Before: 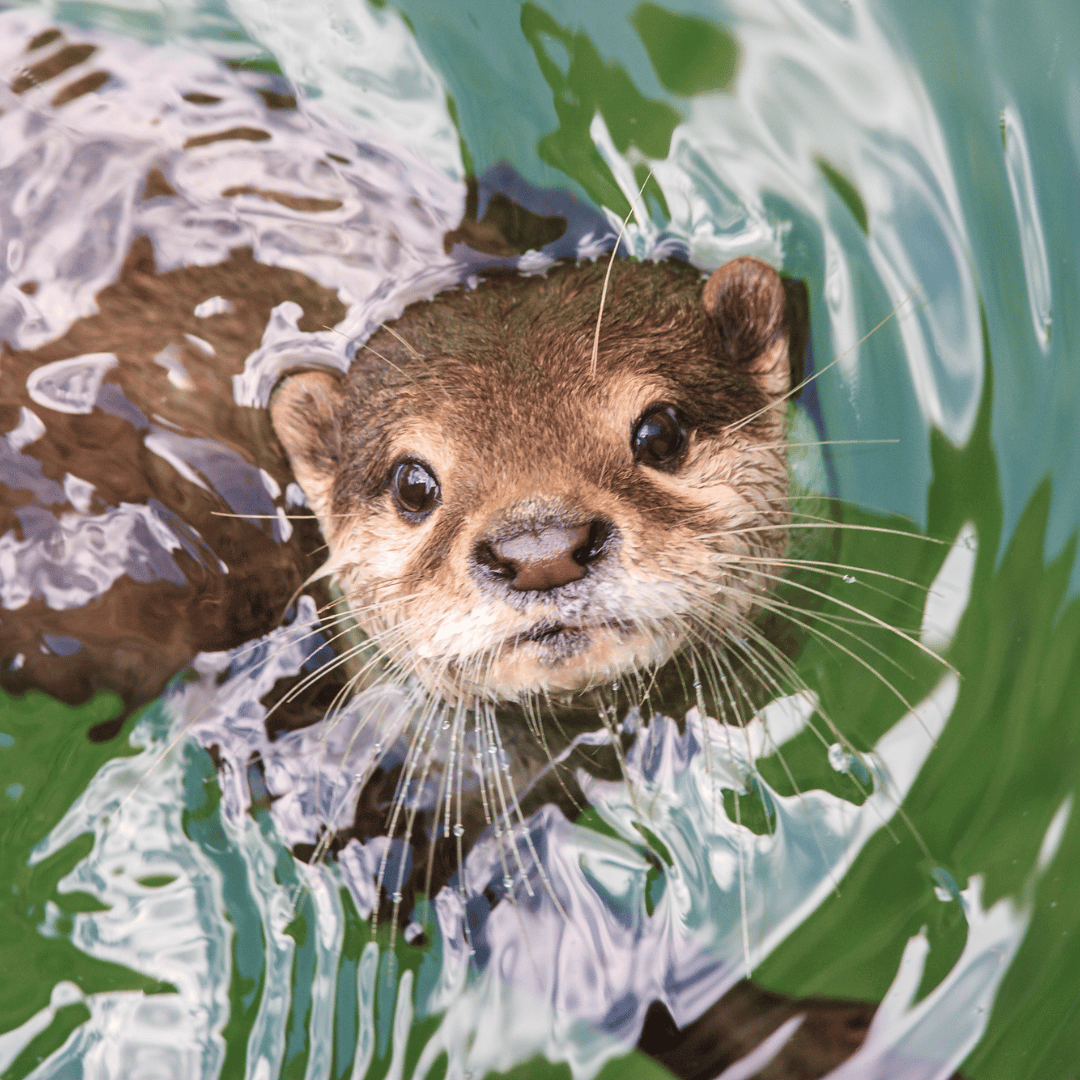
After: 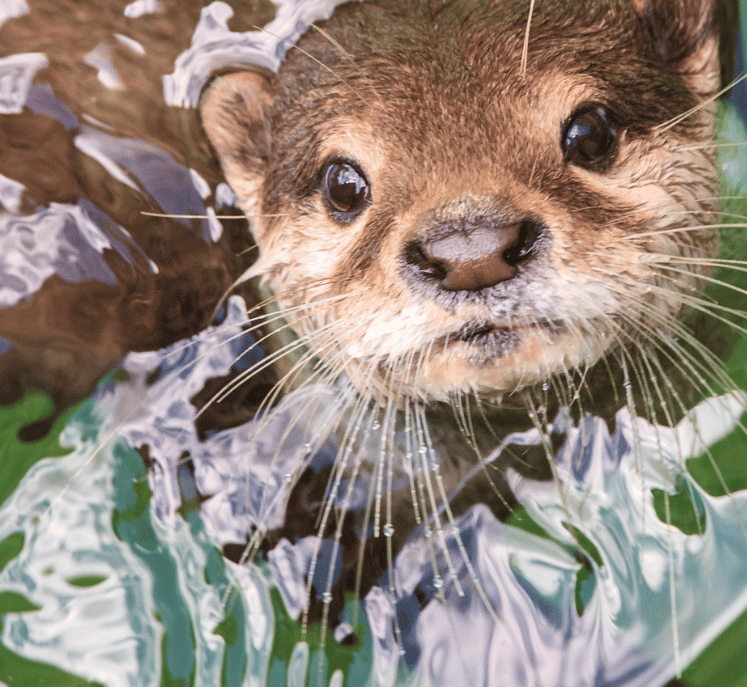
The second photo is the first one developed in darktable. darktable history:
crop: left 6.538%, top 27.843%, right 24.24%, bottom 8.519%
